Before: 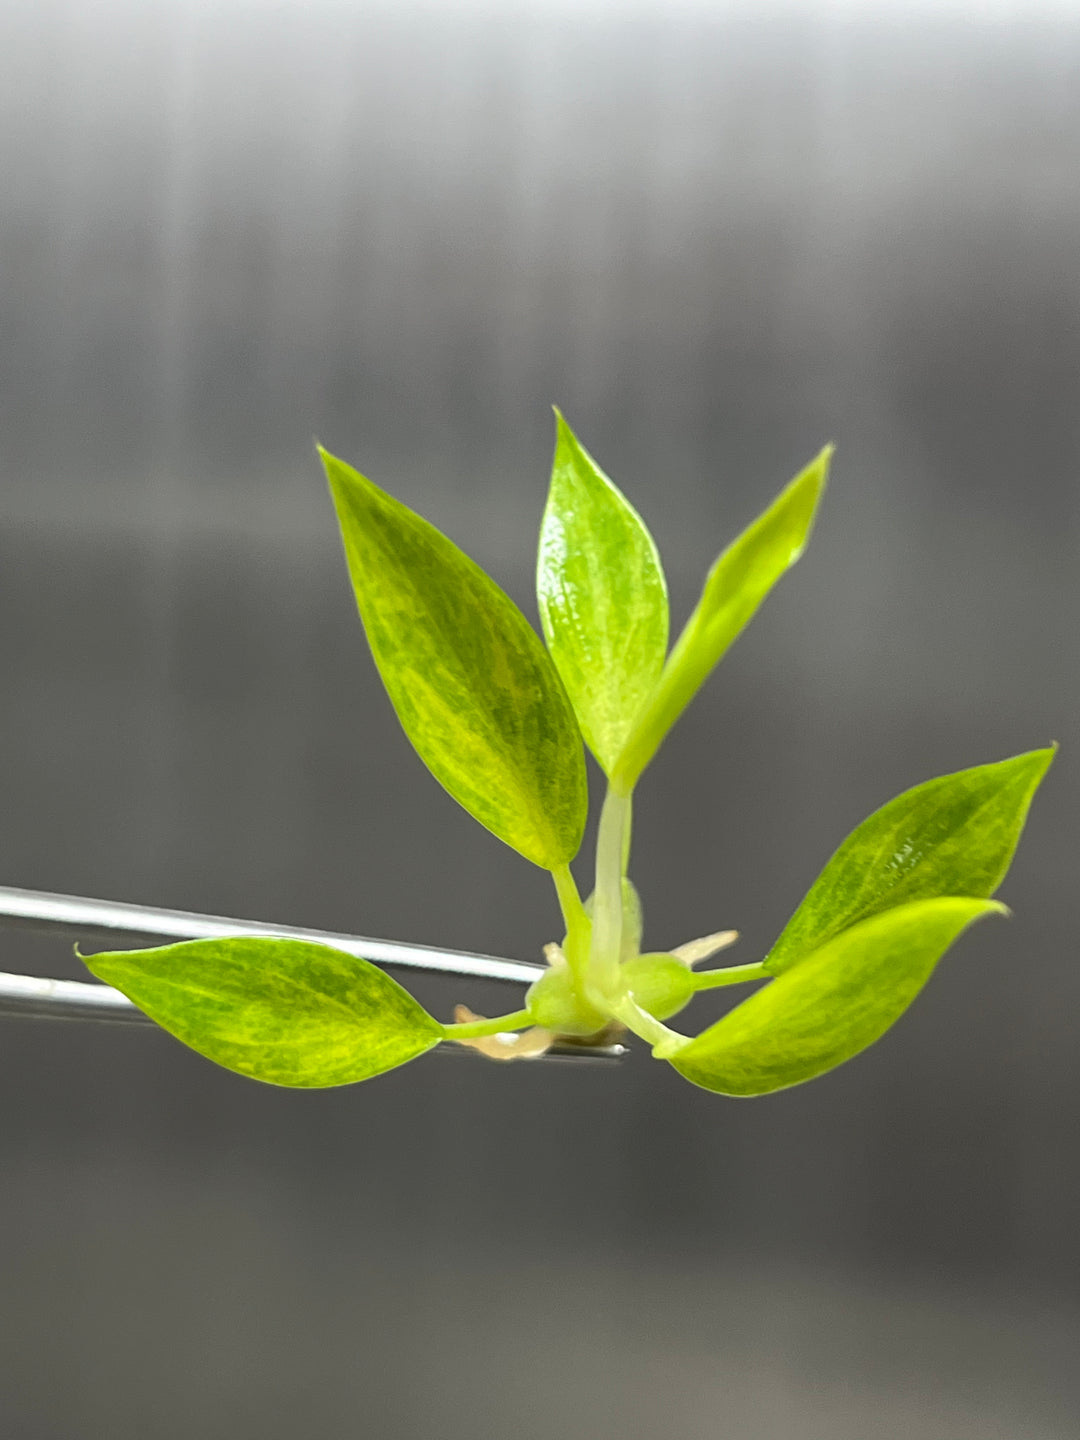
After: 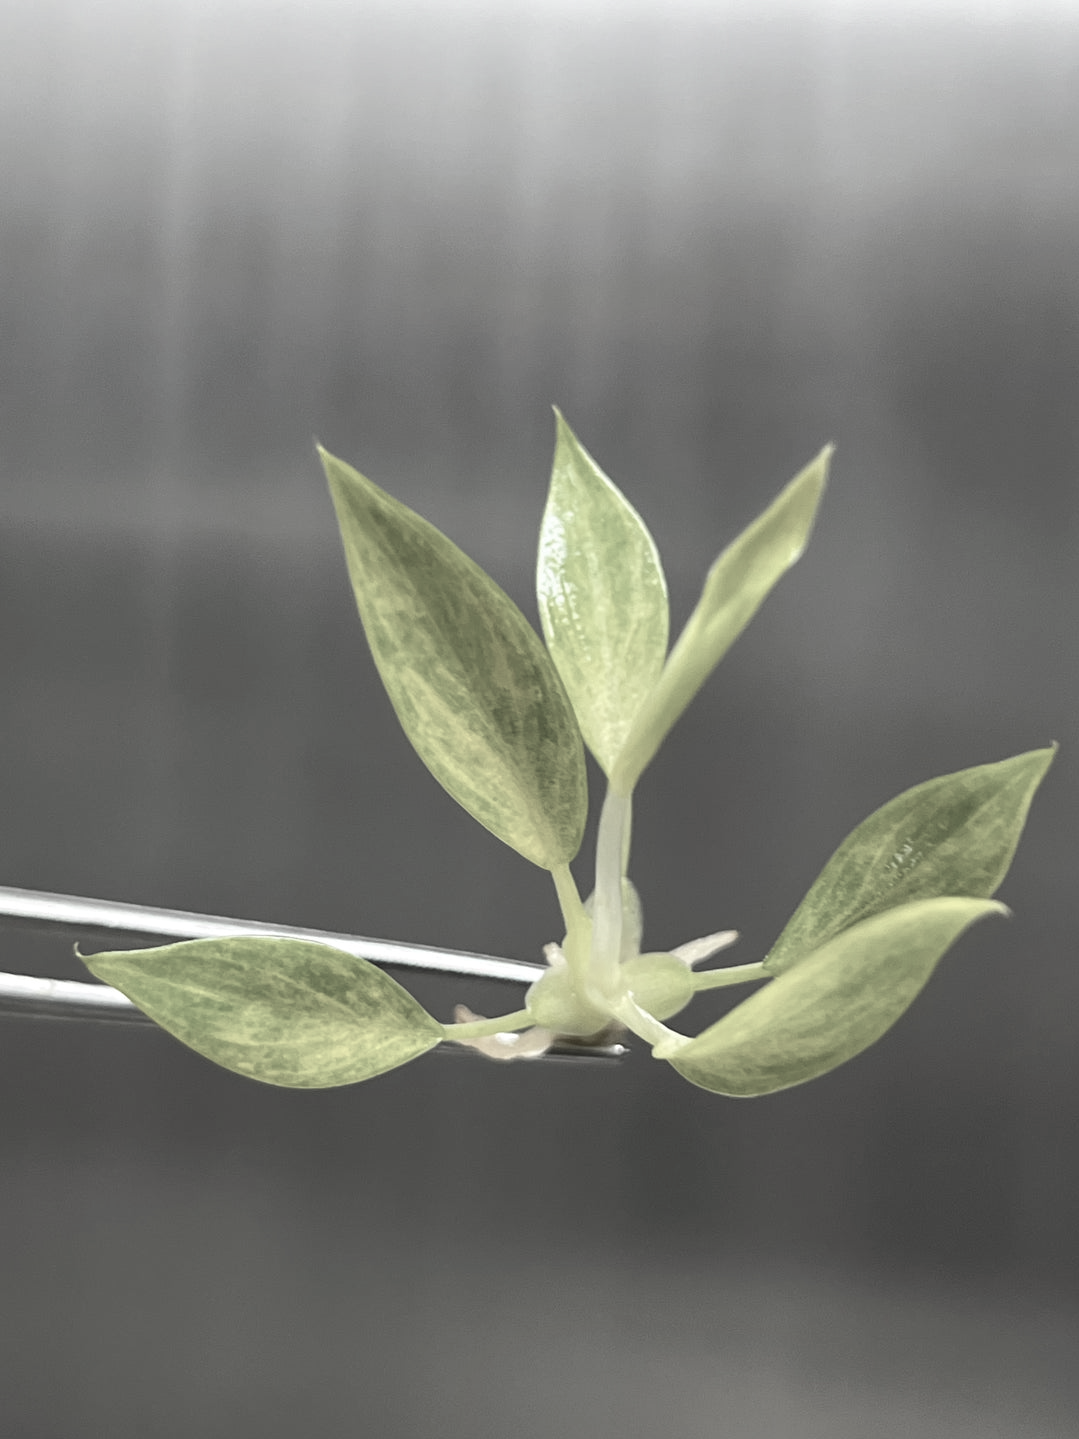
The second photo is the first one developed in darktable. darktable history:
color zones: curves: ch1 [(0, 0.34) (0.143, 0.164) (0.286, 0.152) (0.429, 0.176) (0.571, 0.173) (0.714, 0.188) (0.857, 0.199) (1, 0.34)]
crop: left 0.047%
tone equalizer: on, module defaults
